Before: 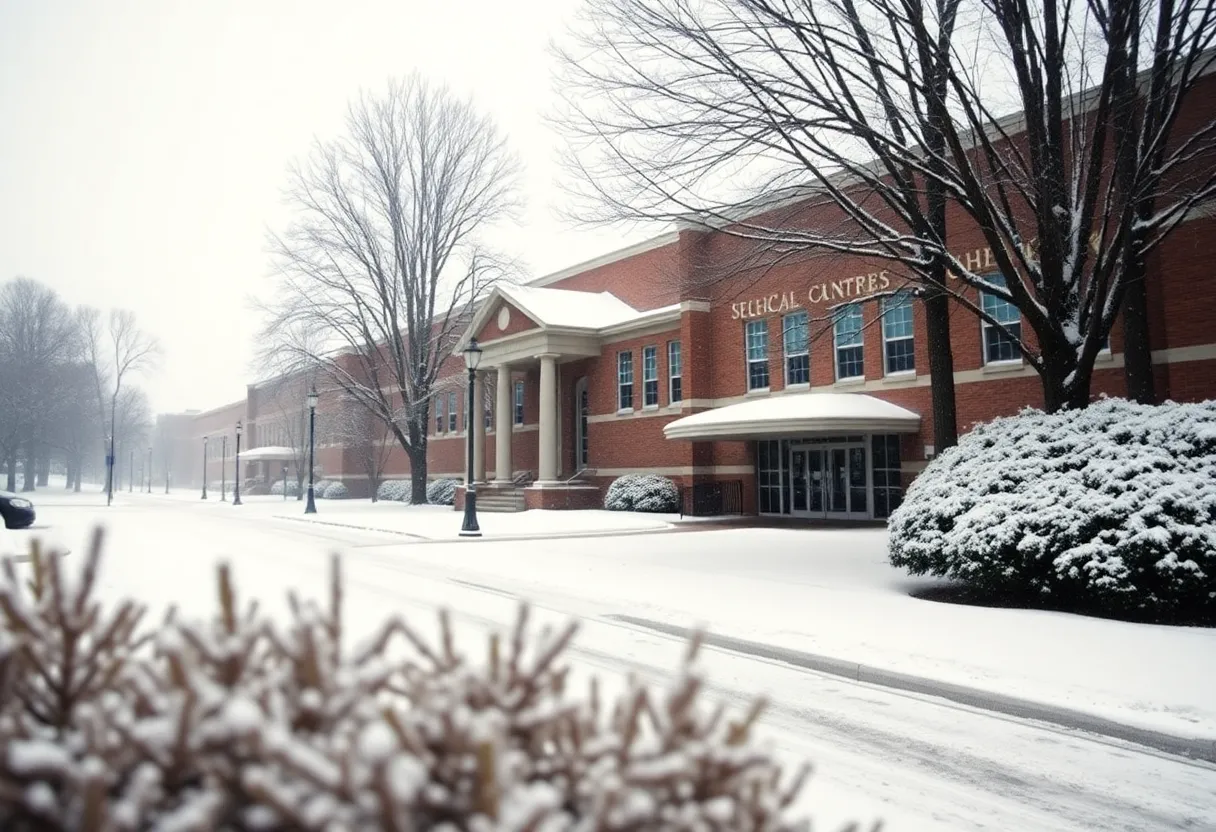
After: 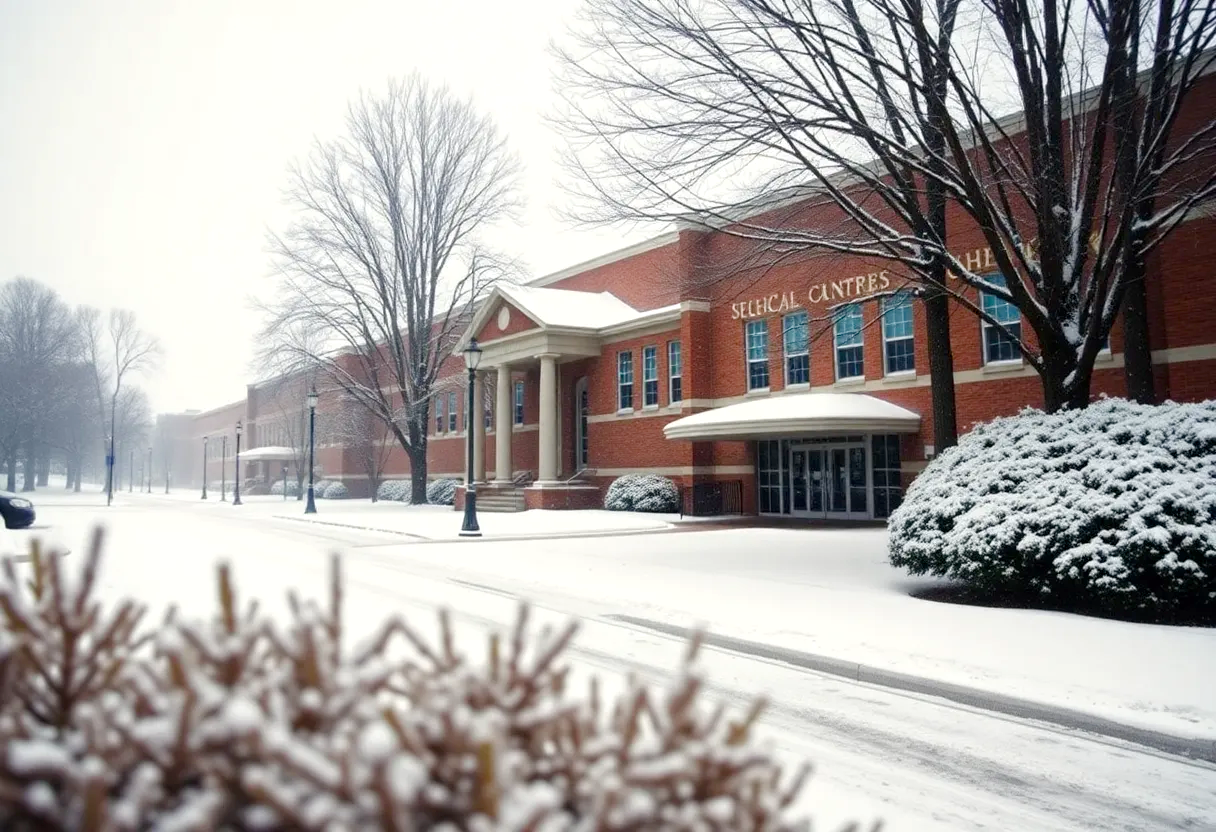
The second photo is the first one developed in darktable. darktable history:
color balance rgb: perceptual saturation grading › global saturation 35%, perceptual saturation grading › highlights -30%, perceptual saturation grading › shadows 35%, perceptual brilliance grading › global brilliance 3%, perceptual brilliance grading › highlights -3%, perceptual brilliance grading › shadows 3%
local contrast: highlights 100%, shadows 100%, detail 120%, midtone range 0.2
